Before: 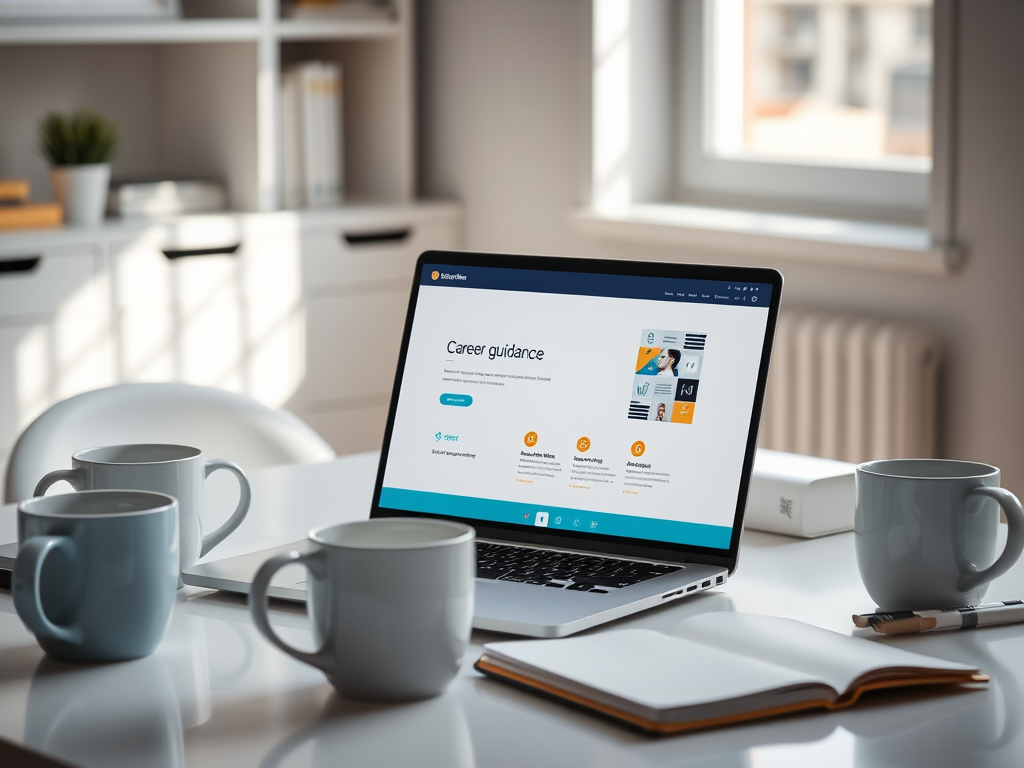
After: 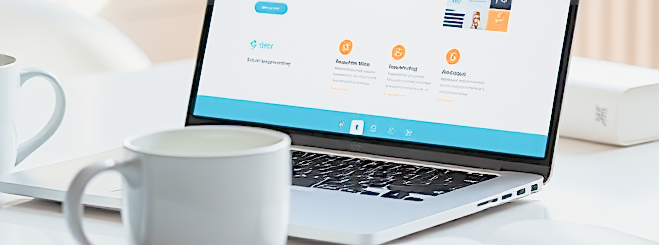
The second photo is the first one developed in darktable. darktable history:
crop: left 18.091%, top 51.13%, right 17.525%, bottom 16.85%
filmic rgb: middle gray luminance 2.5%, black relative exposure -10 EV, white relative exposure 7 EV, threshold 6 EV, dynamic range scaling 10%, target black luminance 0%, hardness 3.19, latitude 44.39%, contrast 0.682, highlights saturation mix 5%, shadows ↔ highlights balance 13.63%, add noise in highlights 0, color science v3 (2019), use custom middle-gray values true, iterations of high-quality reconstruction 0, contrast in highlights soft, enable highlight reconstruction true
exposure: exposure -0.21 EV, compensate highlight preservation false
sharpen: on, module defaults
